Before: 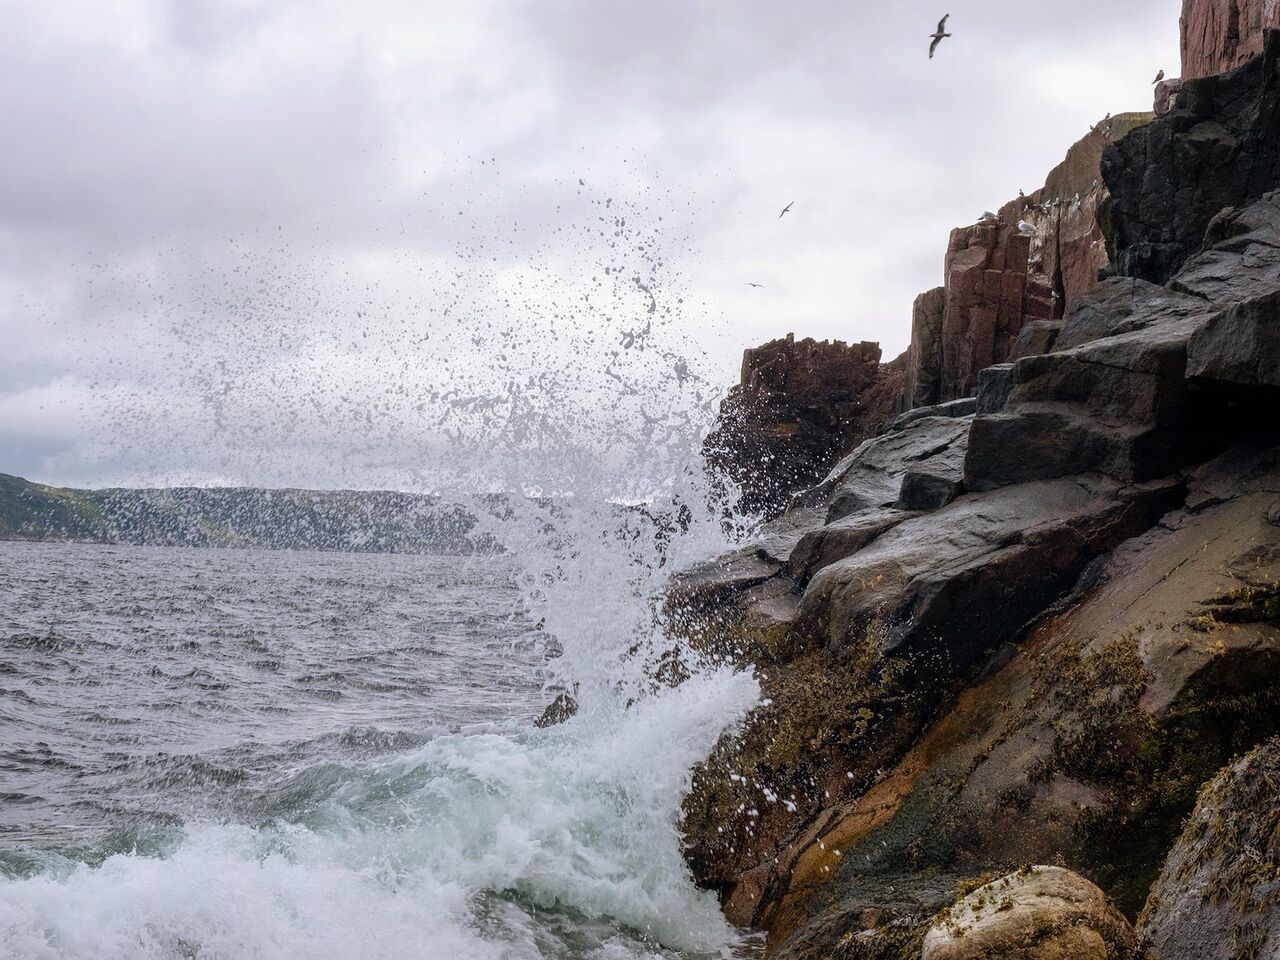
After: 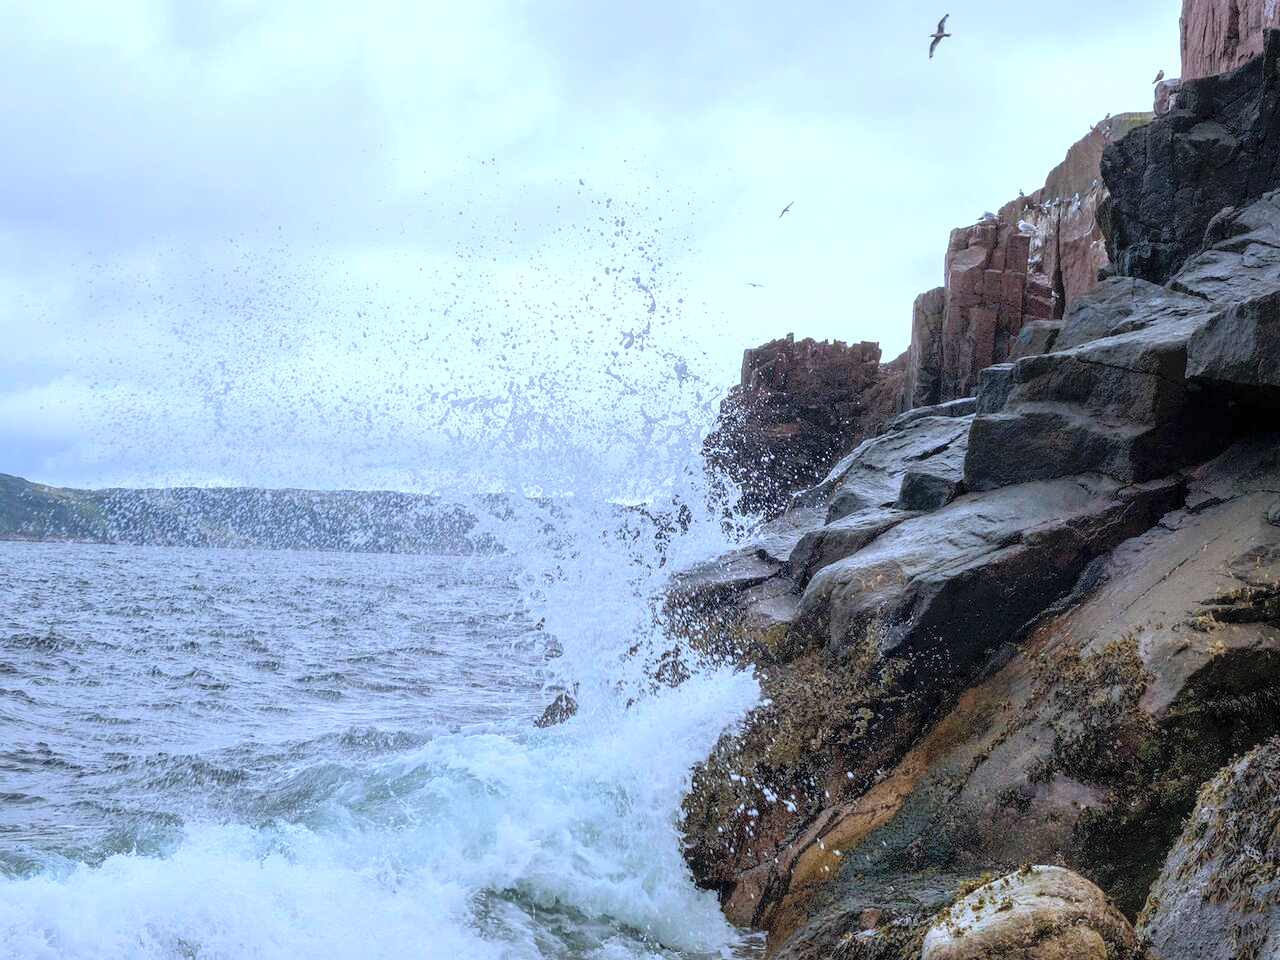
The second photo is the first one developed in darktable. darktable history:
exposure: exposure 0.251 EV, compensate highlight preservation false
contrast brightness saturation: brightness 0.148
color calibration: illuminant custom, x 0.39, y 0.387, temperature 3797.41 K
